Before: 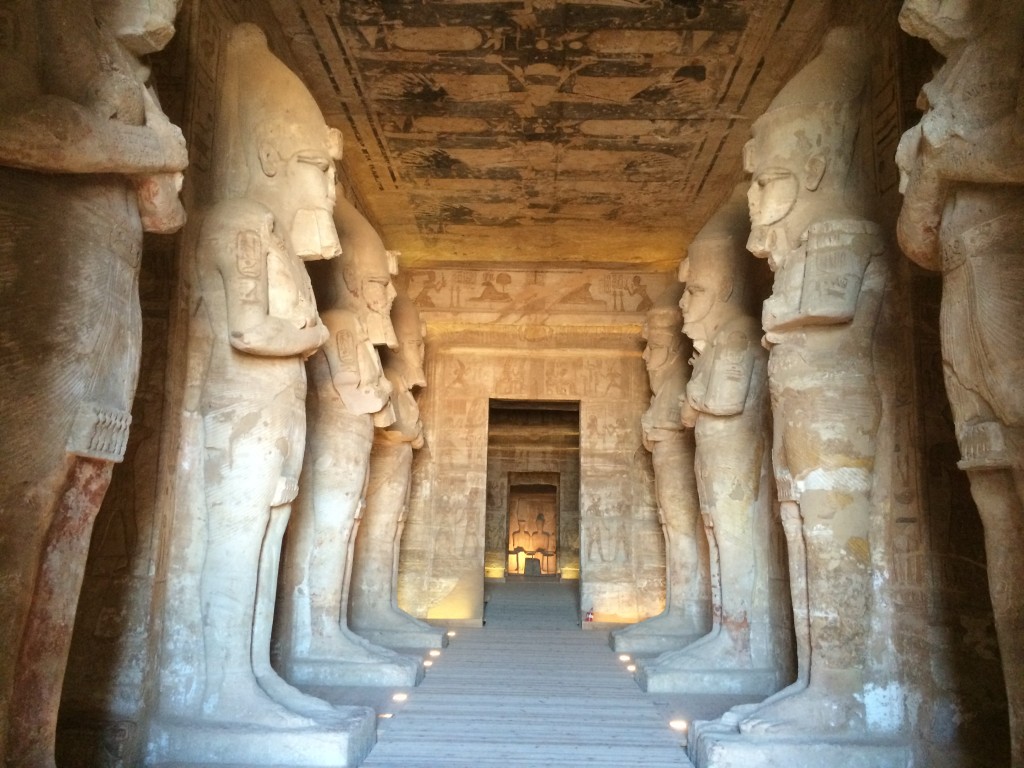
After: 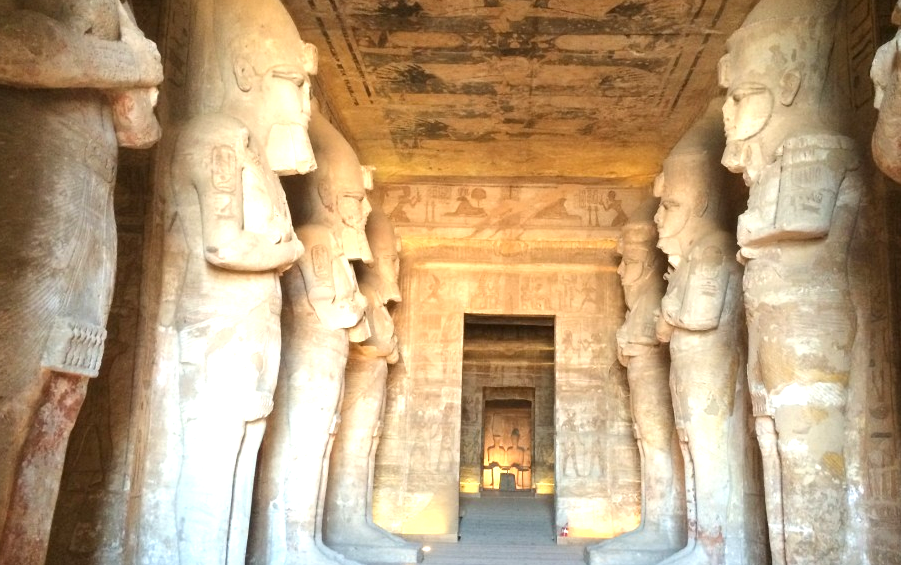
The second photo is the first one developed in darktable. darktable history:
tone equalizer: on, module defaults
exposure: black level correction 0, exposure 0.701 EV, compensate exposure bias true, compensate highlight preservation false
crop and rotate: left 2.452%, top 11.175%, right 9.506%, bottom 15.203%
